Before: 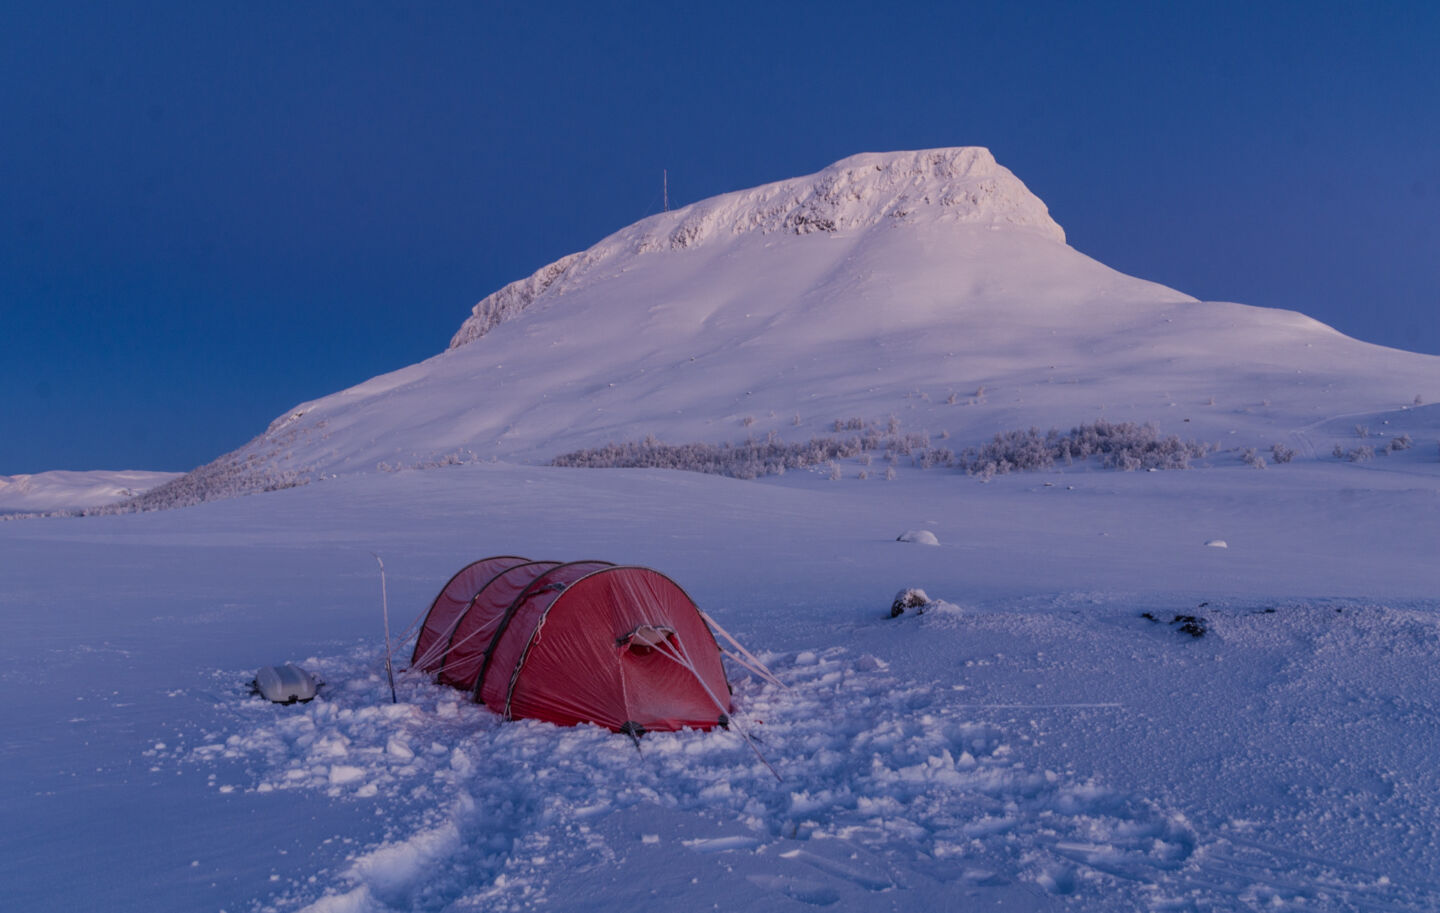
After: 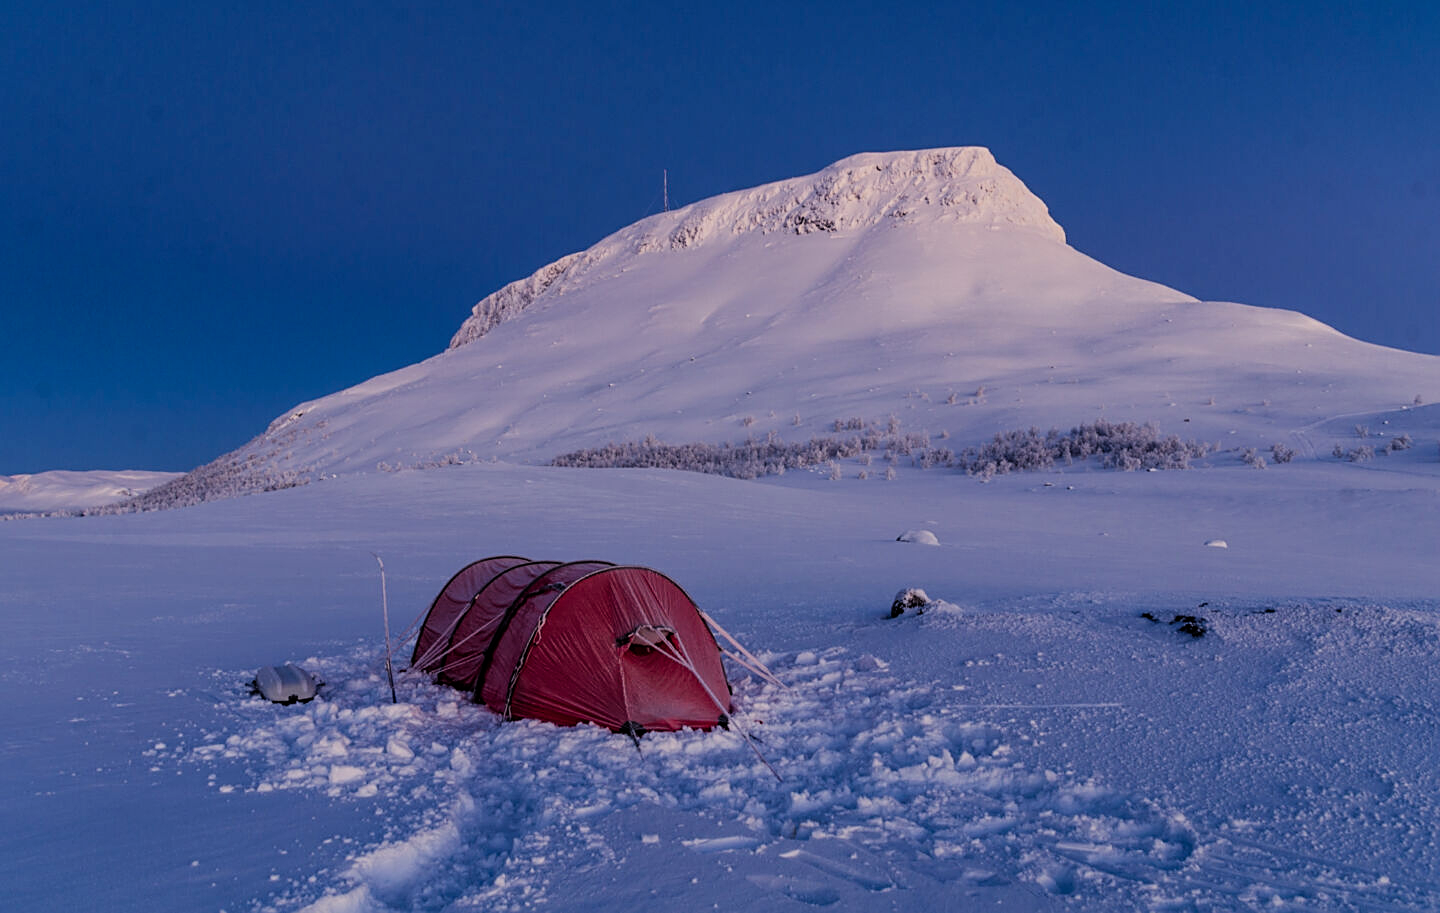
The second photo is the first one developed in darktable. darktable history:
sharpen: on, module defaults
color balance rgb: highlights gain › luminance 5.842%, highlights gain › chroma 2.59%, highlights gain › hue 87.4°, perceptual saturation grading › global saturation 17.269%
color correction: highlights b* 0.01, saturation 0.992
filmic rgb: middle gray luminance 12.77%, black relative exposure -10.2 EV, white relative exposure 3.47 EV, target black luminance 0%, hardness 5.68, latitude 44.82%, contrast 1.224, highlights saturation mix 5.92%, shadows ↔ highlights balance 27.63%
